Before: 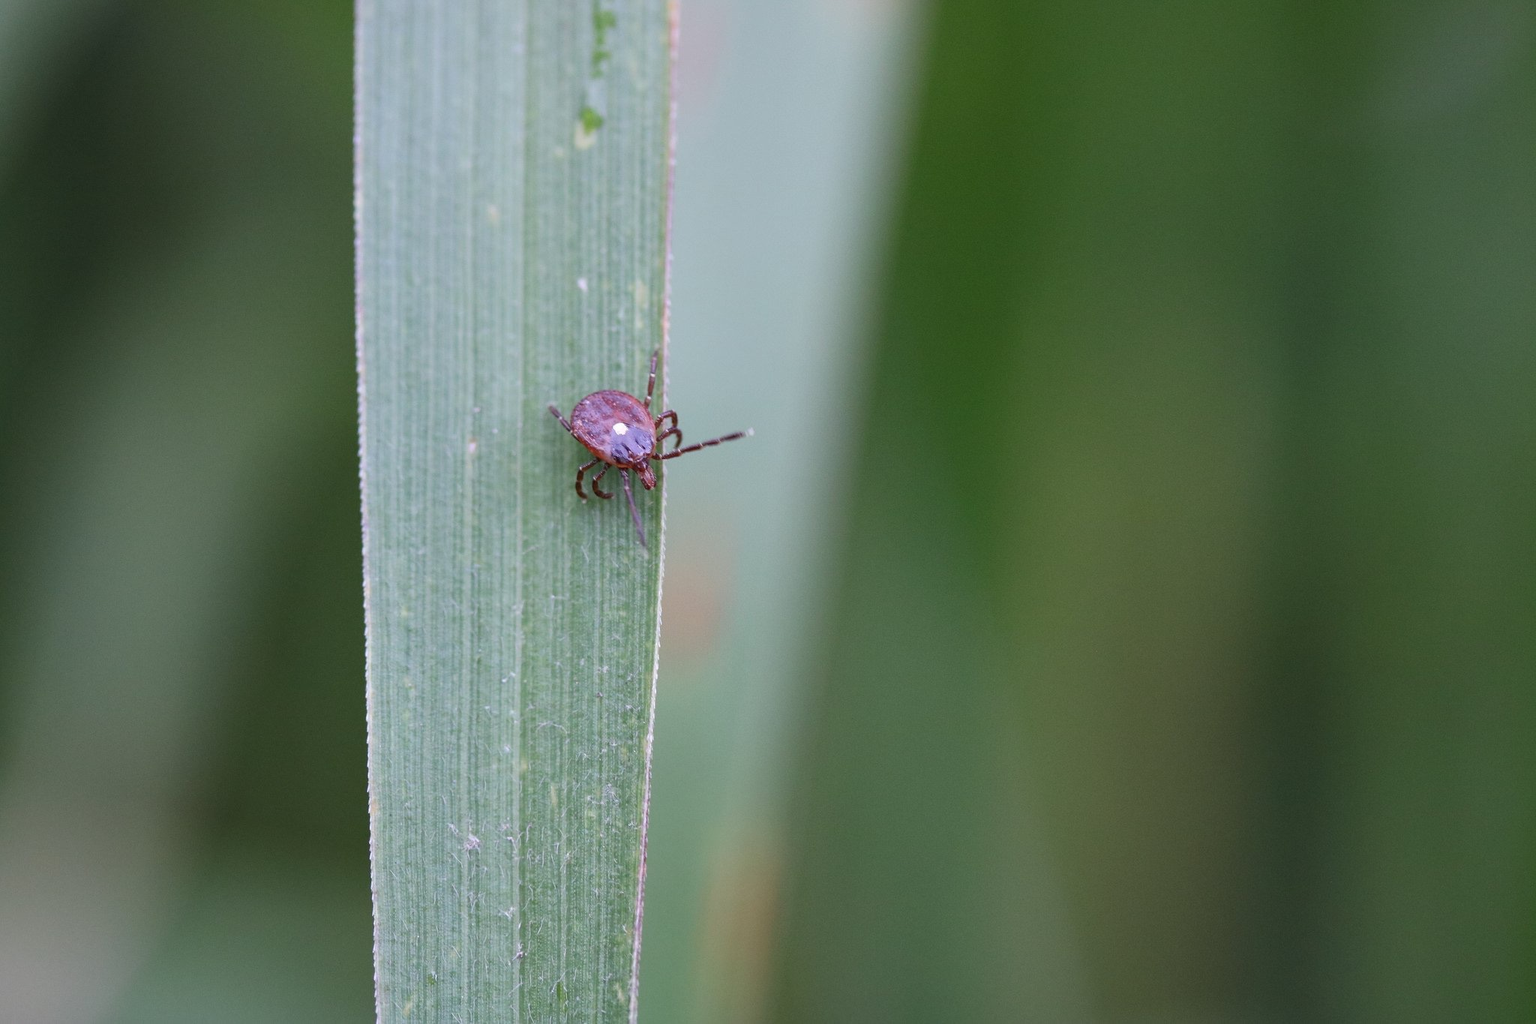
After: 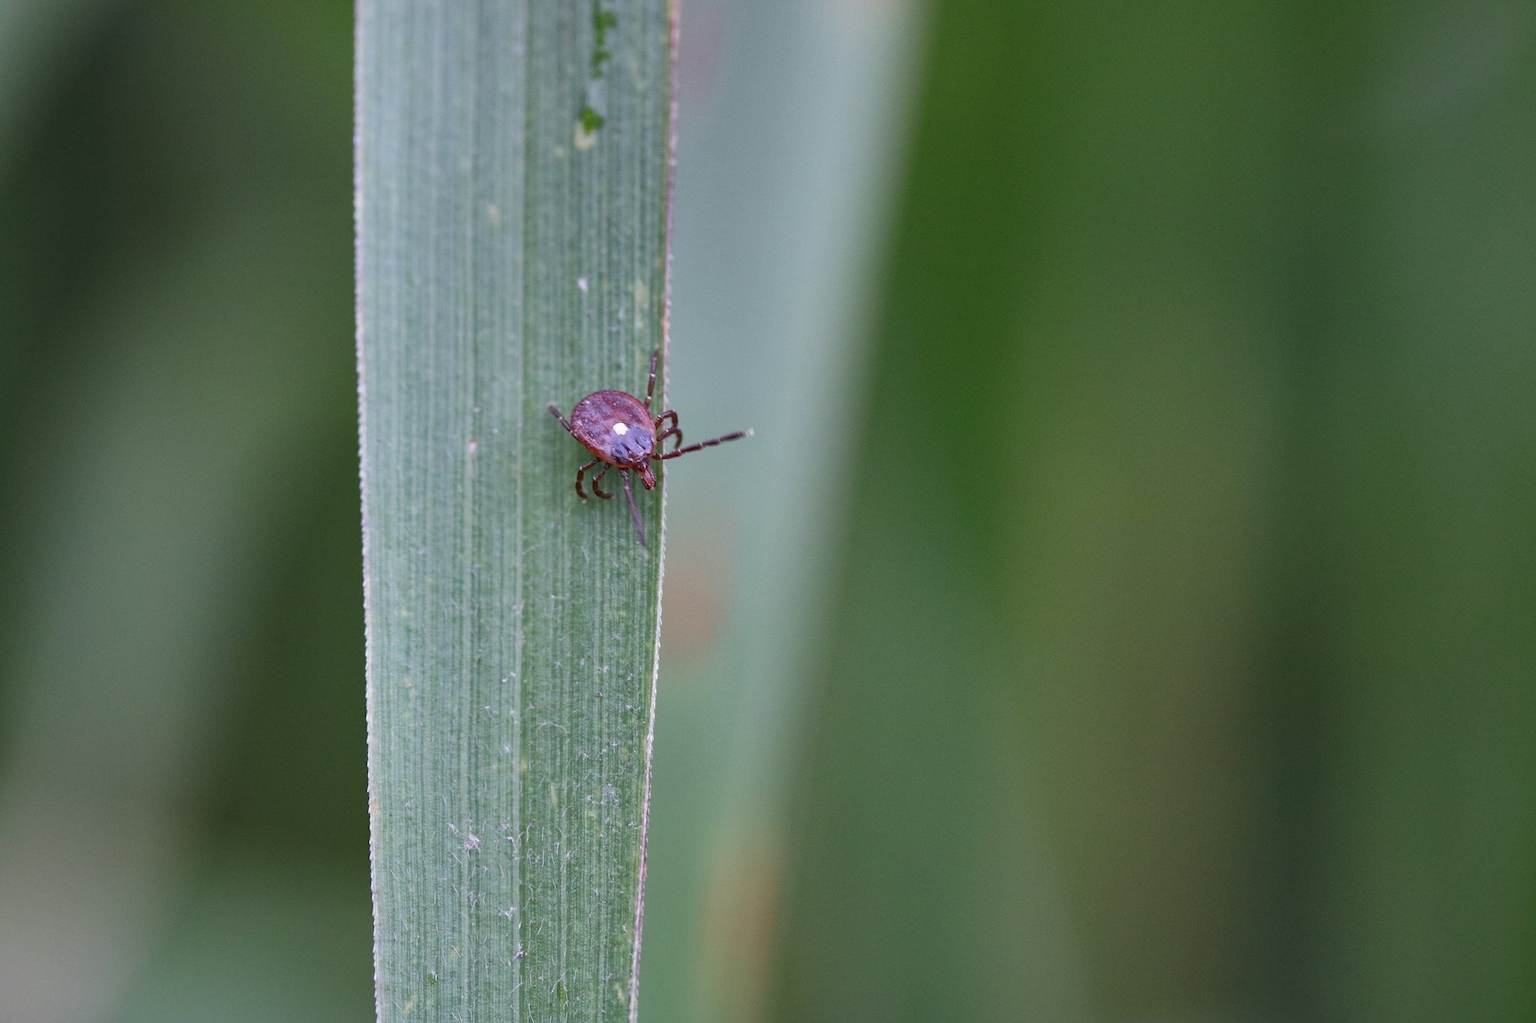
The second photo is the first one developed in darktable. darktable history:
shadows and highlights: shadows 19.28, highlights -83.31, soften with gaussian
